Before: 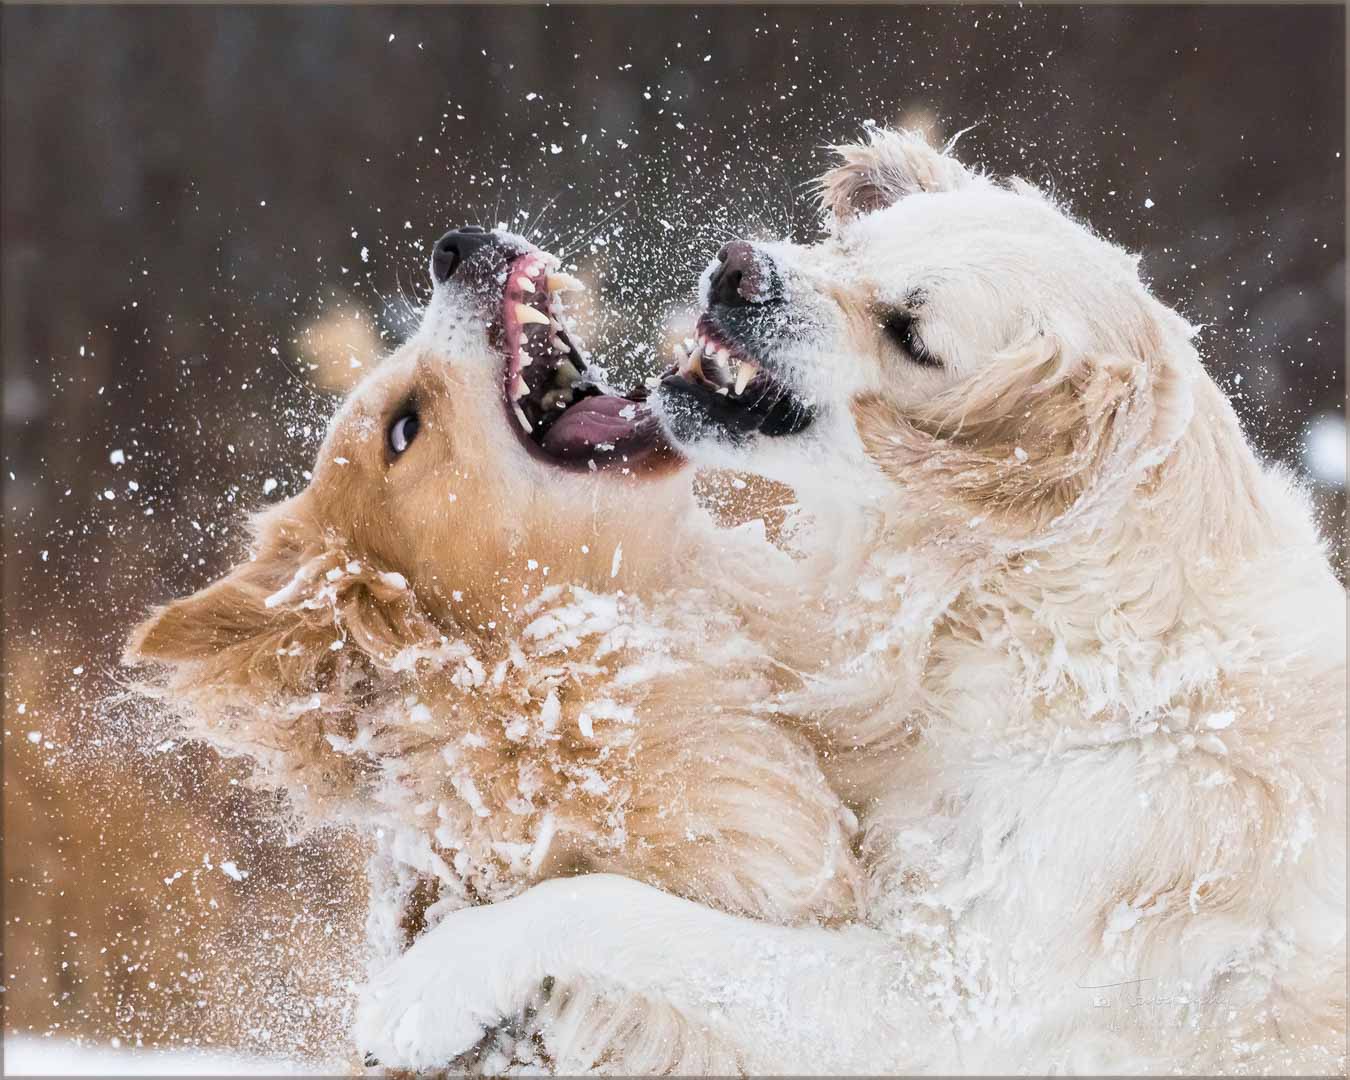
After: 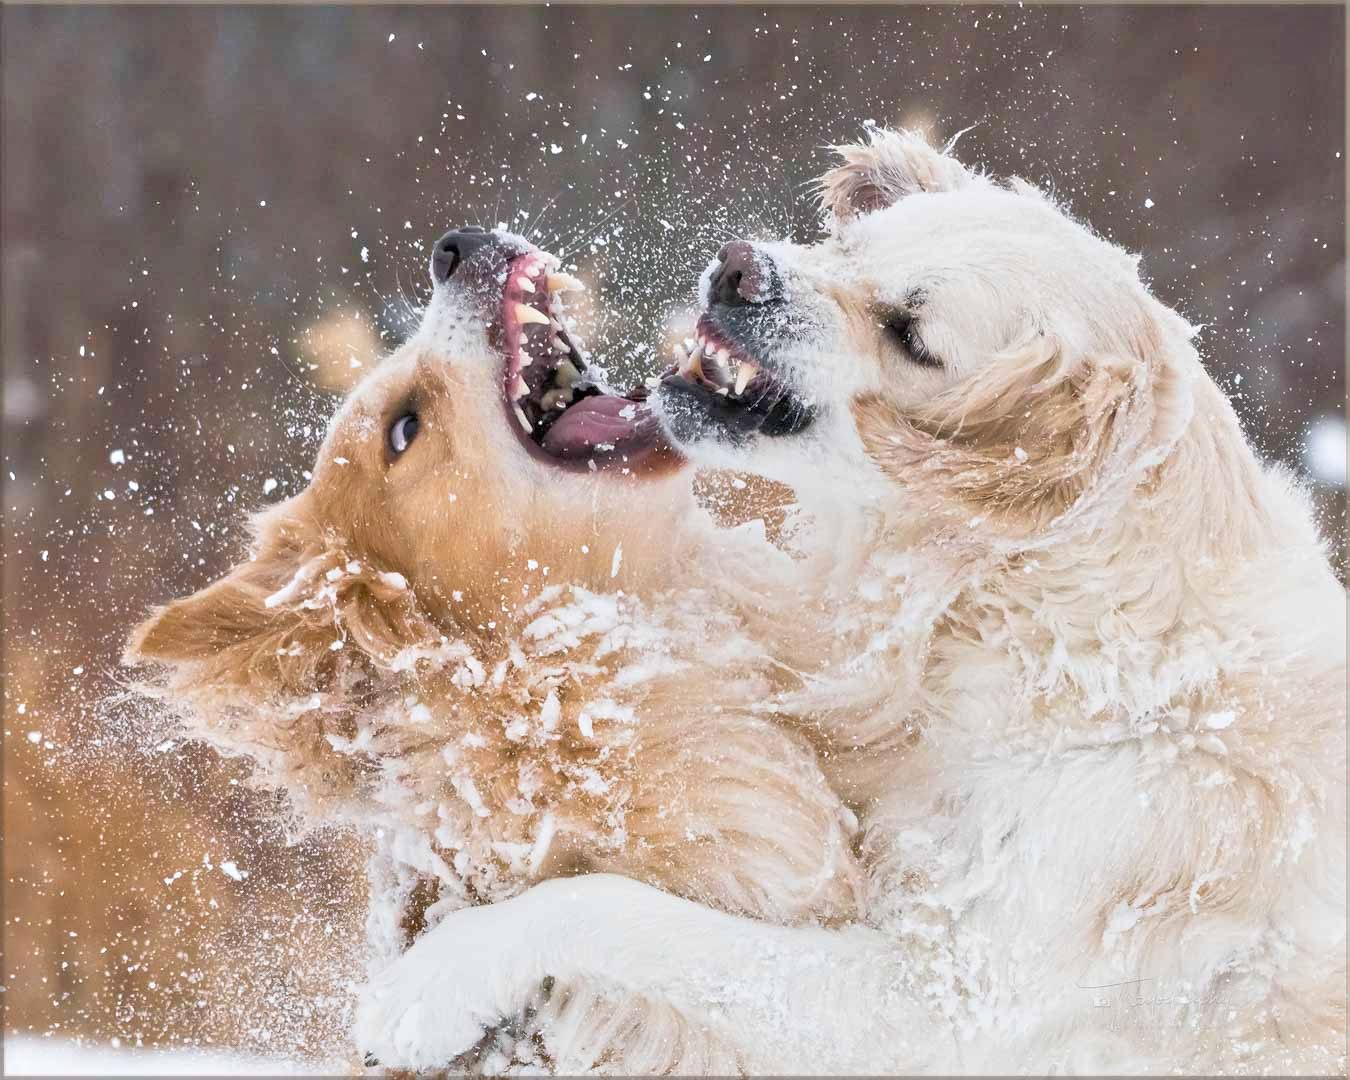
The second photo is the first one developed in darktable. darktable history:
tone equalizer: -7 EV 0.158 EV, -6 EV 0.608 EV, -5 EV 1.15 EV, -4 EV 1.34 EV, -3 EV 1.13 EV, -2 EV 0.6 EV, -1 EV 0.165 EV, smoothing 1
